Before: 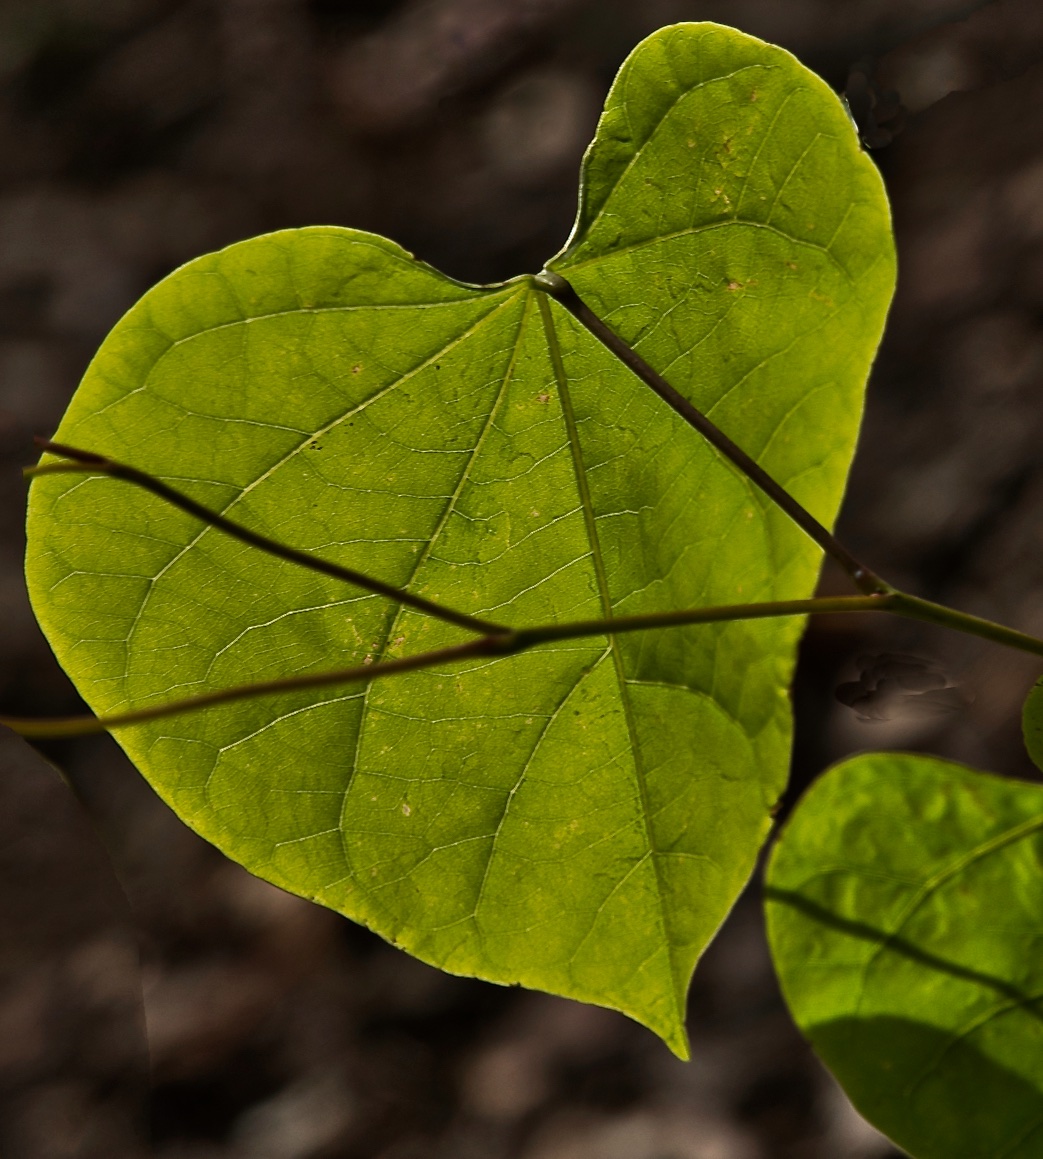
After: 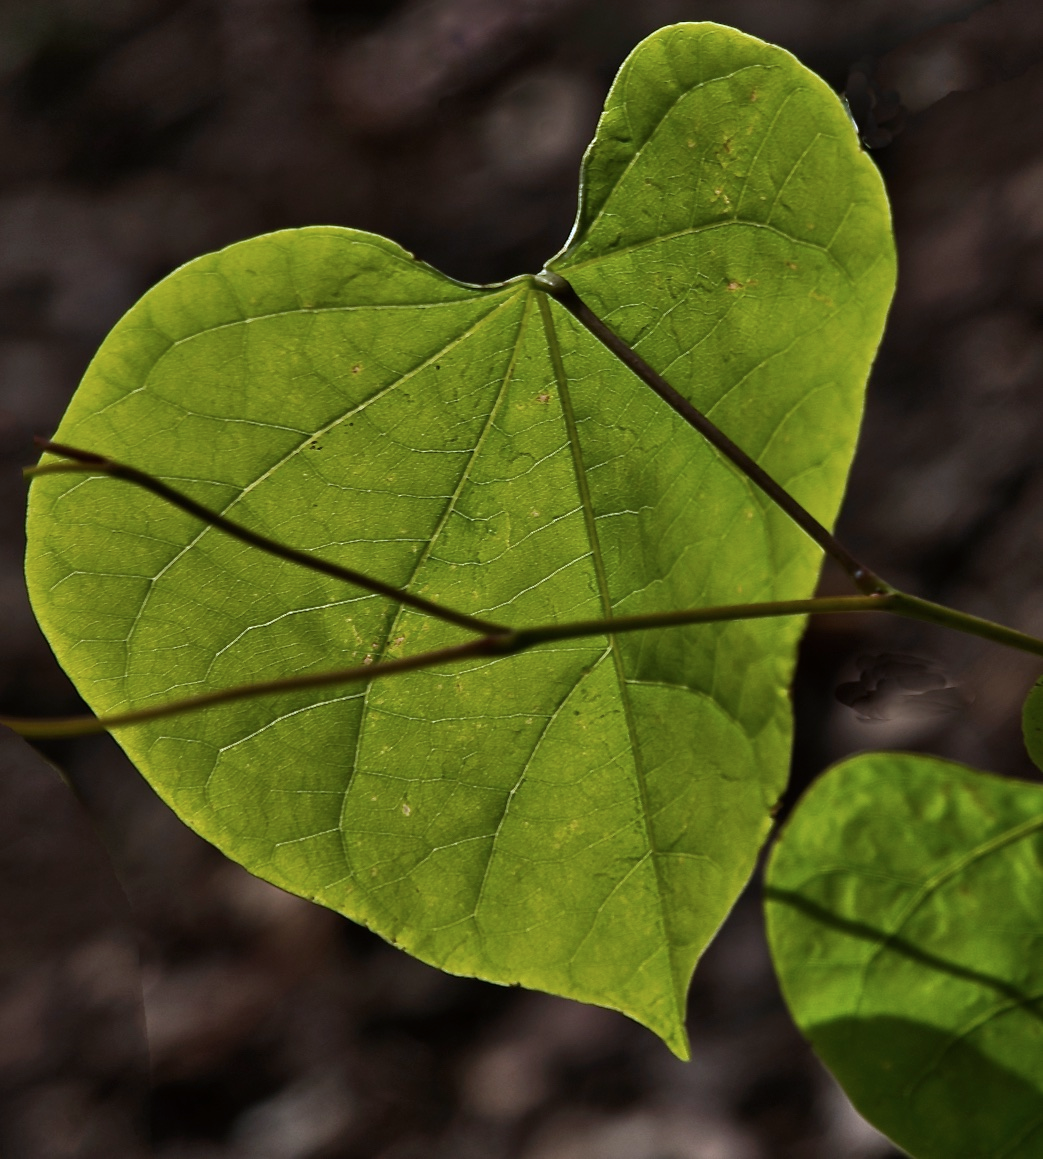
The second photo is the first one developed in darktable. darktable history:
color calibration: illuminant as shot in camera, x 0.37, y 0.382, temperature 4318.9 K, saturation algorithm version 1 (2020)
